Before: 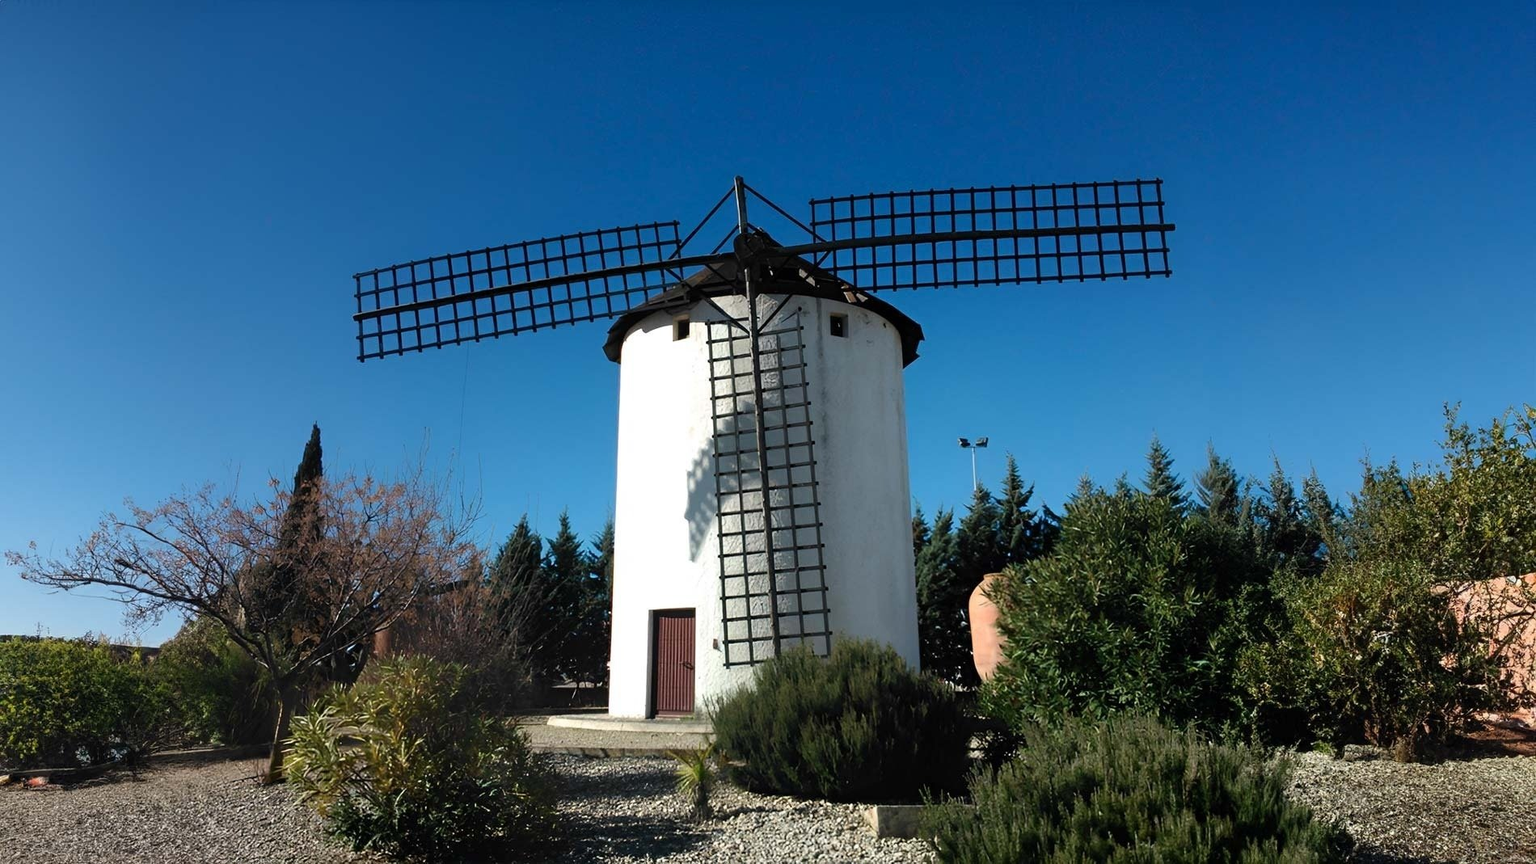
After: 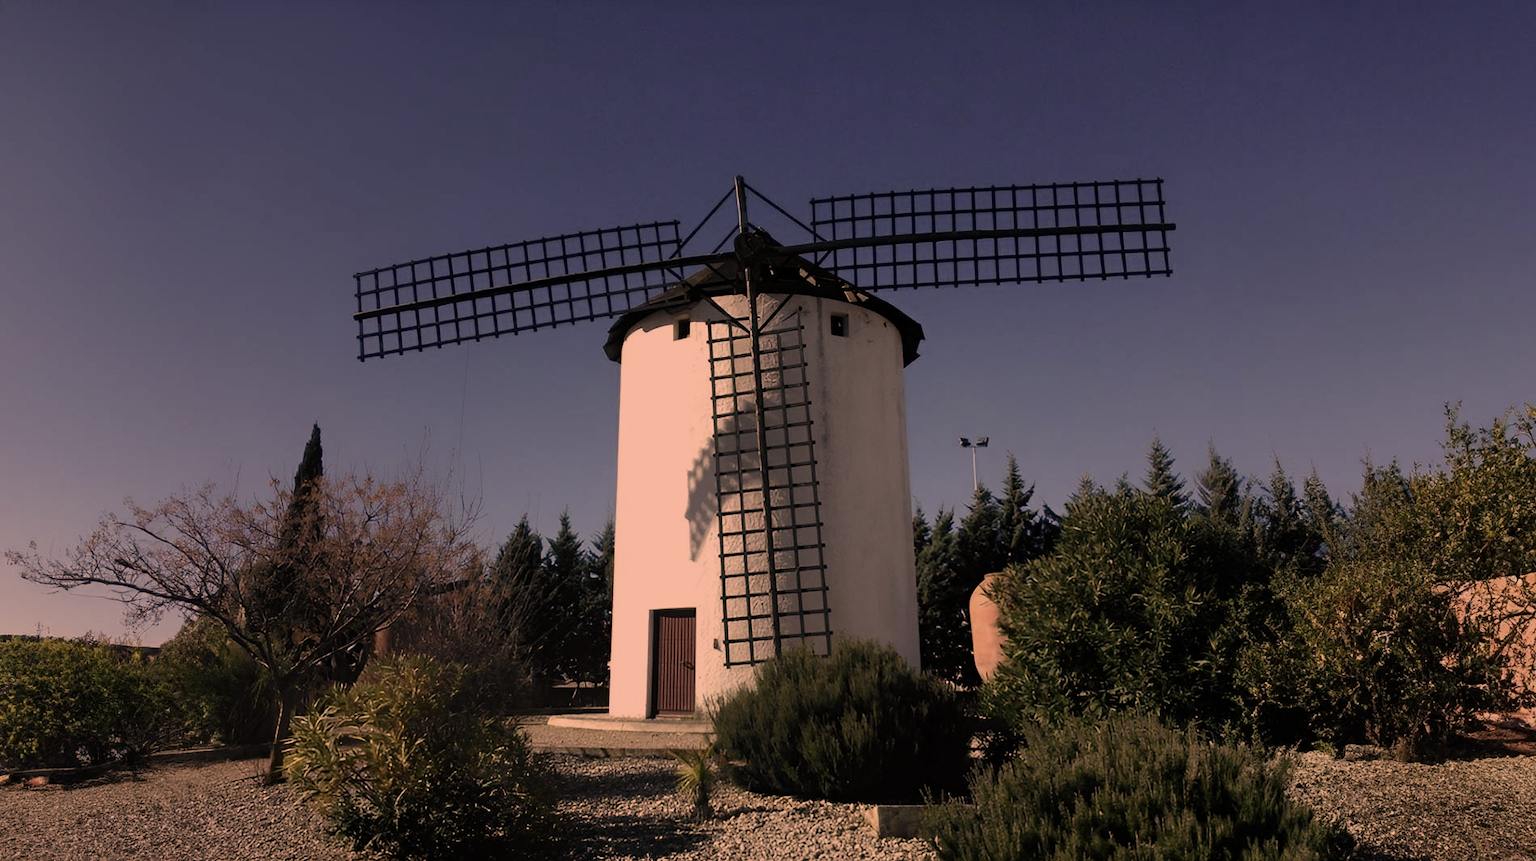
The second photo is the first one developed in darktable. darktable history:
exposure: black level correction 0, exposure -0.818 EV, compensate highlight preservation false
color correction: highlights a* 39.37, highlights b* 39.84, saturation 0.688
crop: top 0.163%, bottom 0.199%
